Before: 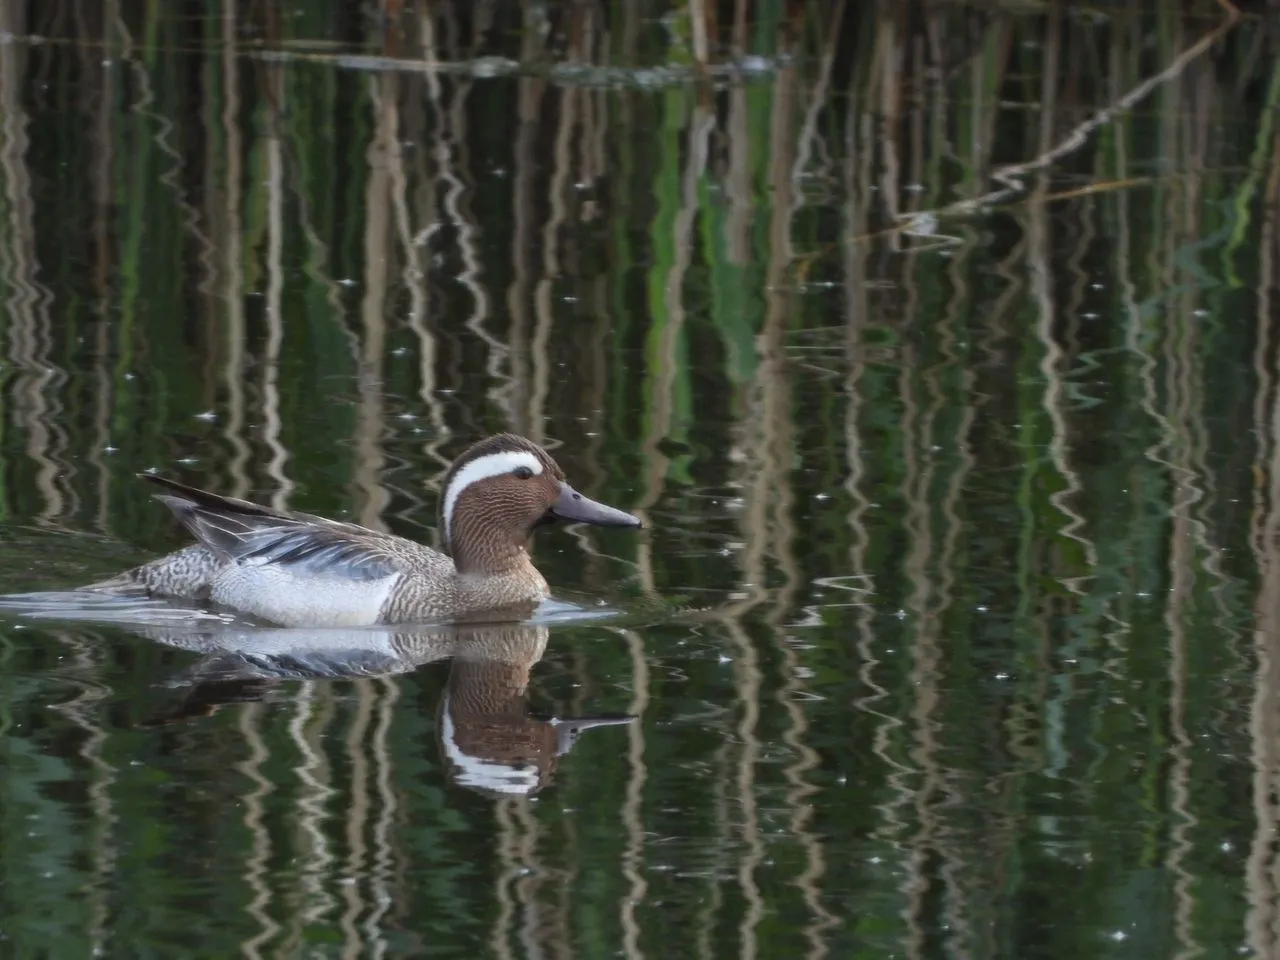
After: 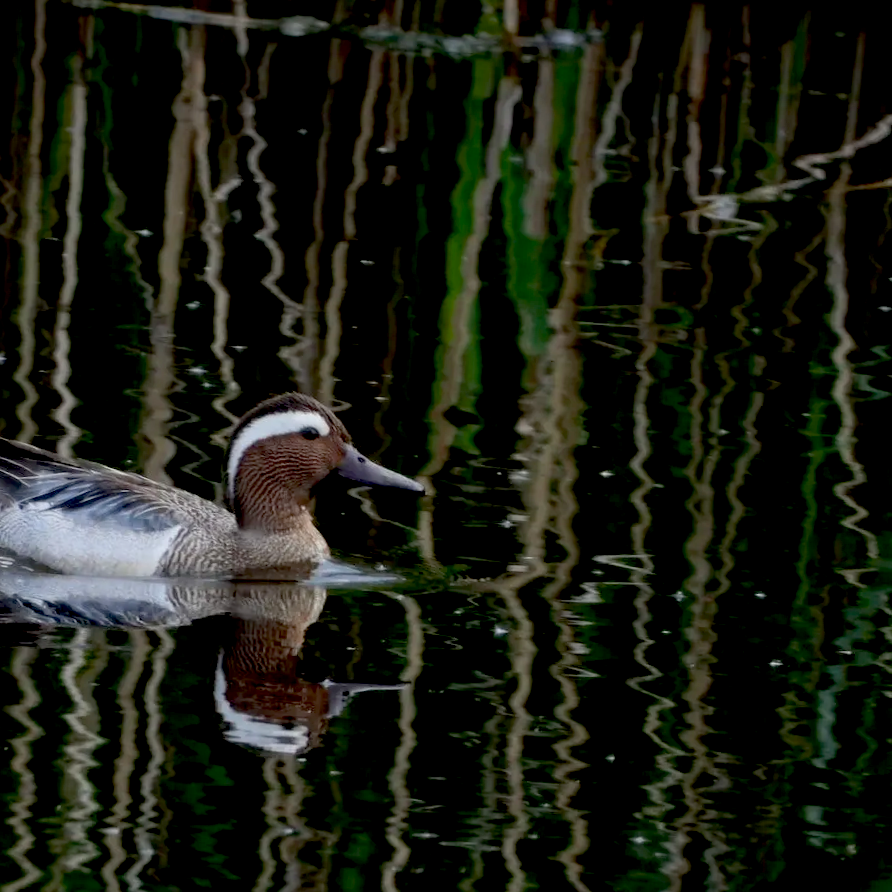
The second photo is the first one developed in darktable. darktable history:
exposure: black level correction 0.046, exposure -0.228 EV, compensate highlight preservation false
crop and rotate: angle -3.27°, left 14.277%, top 0.028%, right 10.766%, bottom 0.028%
